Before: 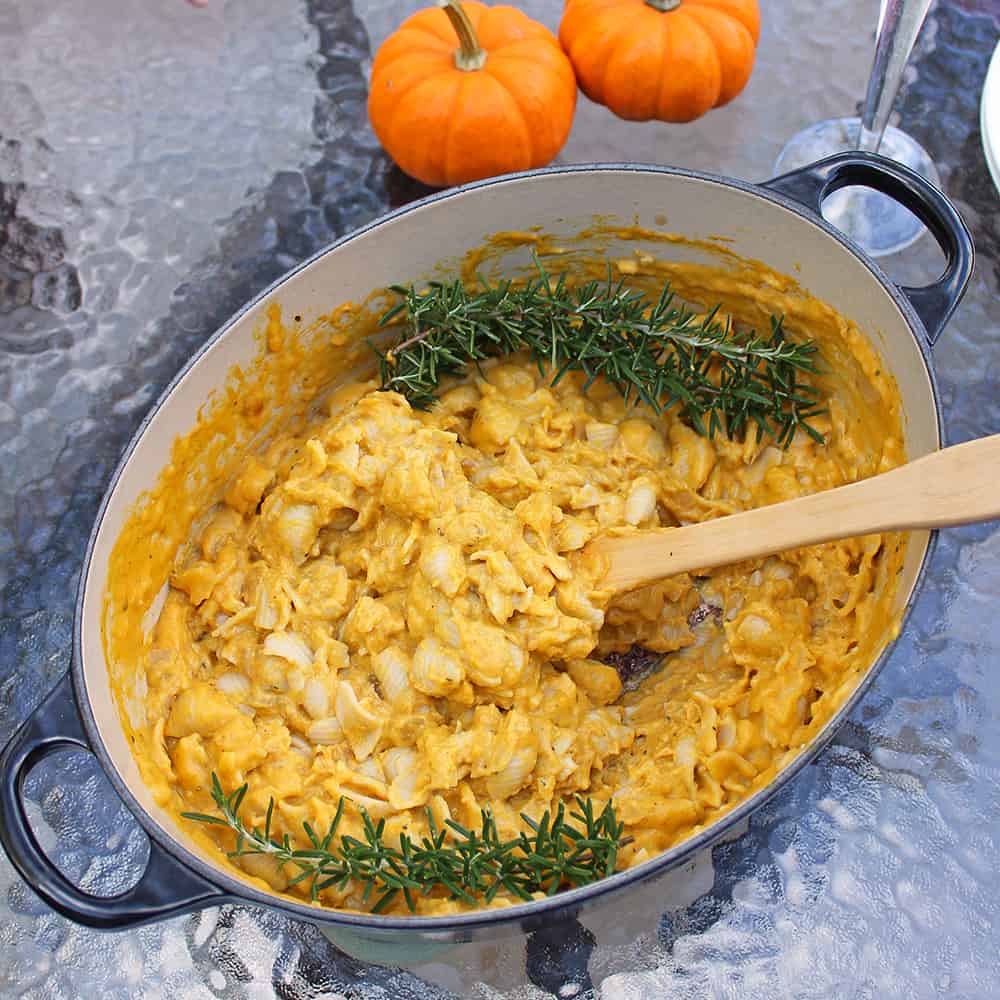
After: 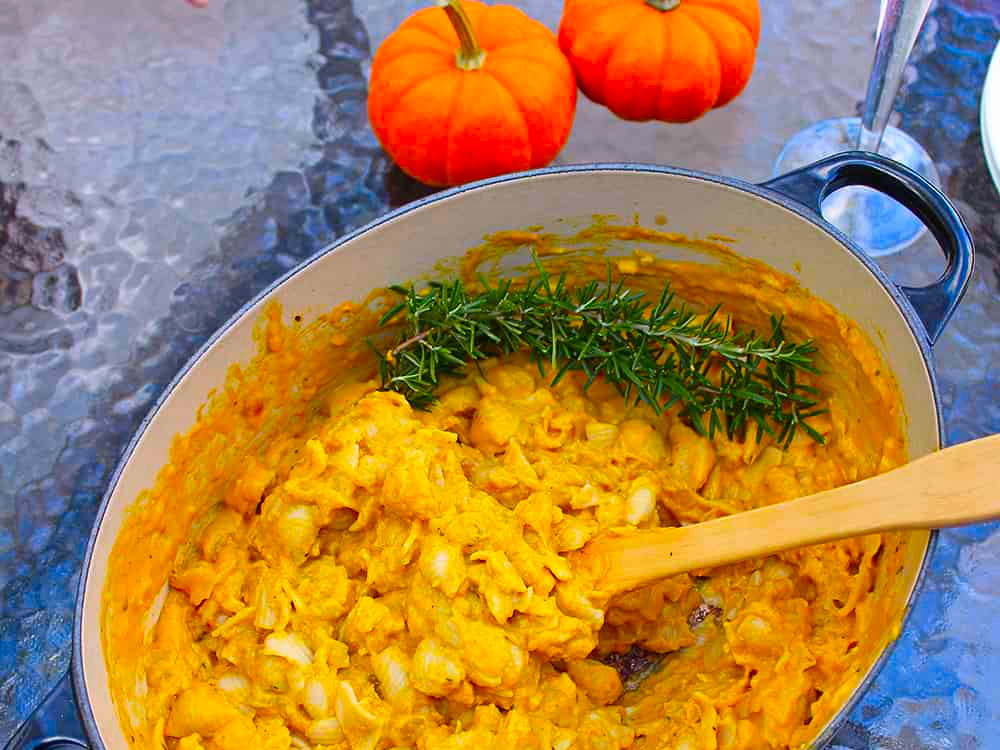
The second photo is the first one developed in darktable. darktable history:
color contrast: green-magenta contrast 1.55, blue-yellow contrast 1.83
shadows and highlights: shadows 29.61, highlights -30.47, low approximation 0.01, soften with gaussian
color balance rgb: perceptual saturation grading › global saturation 10%, global vibrance 10%
crop: bottom 24.988%
